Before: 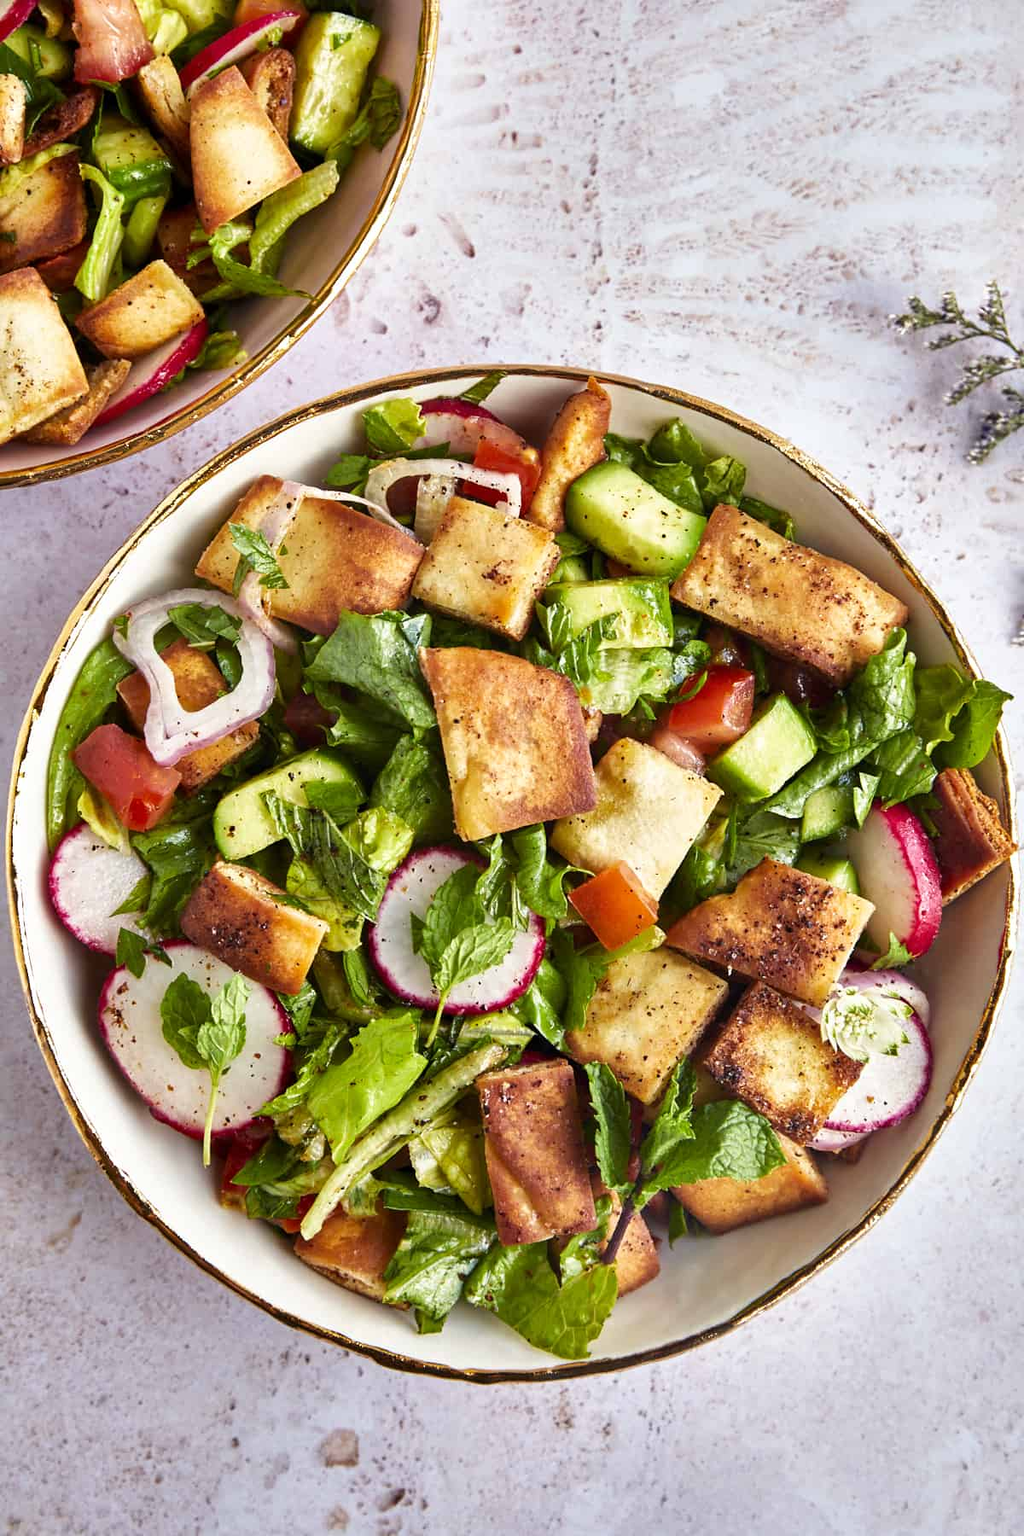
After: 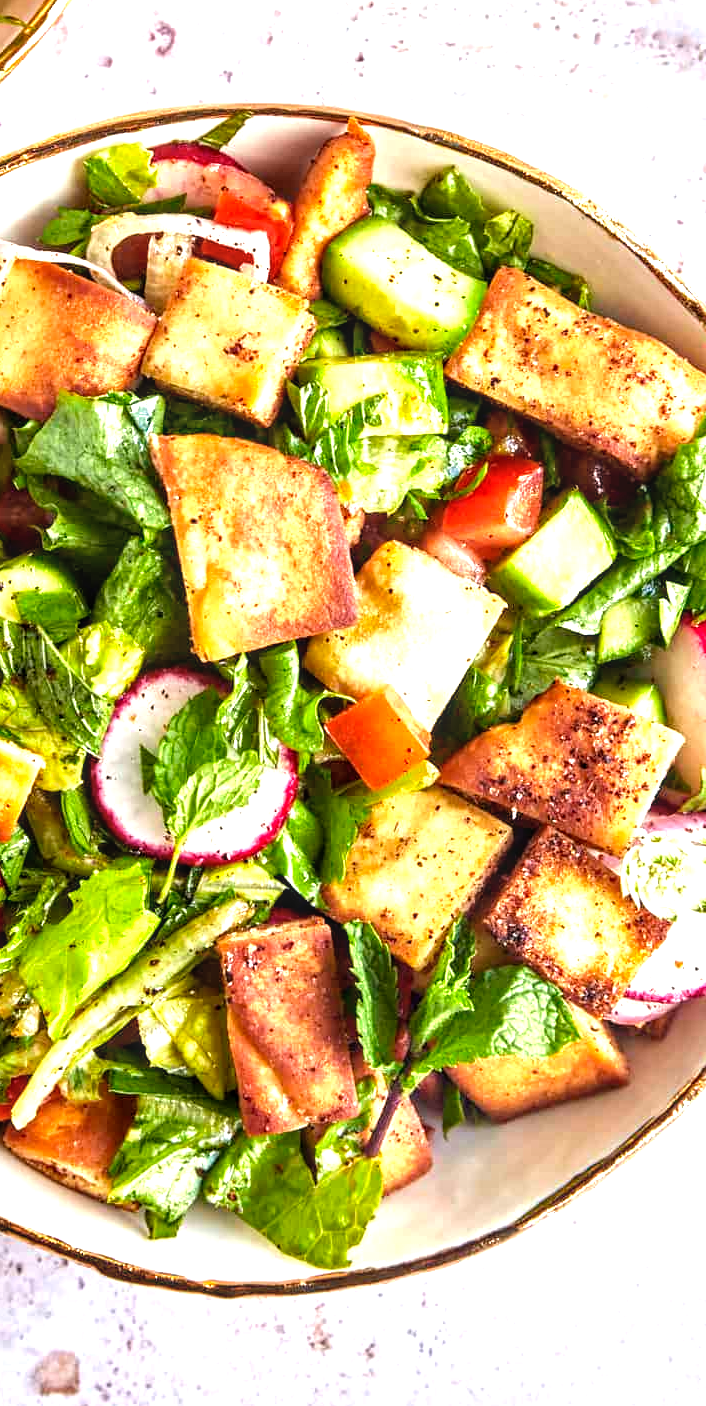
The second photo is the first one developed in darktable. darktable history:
local contrast: on, module defaults
crop and rotate: left 28.457%, top 18.04%, right 12.695%, bottom 3.842%
exposure: black level correction 0, exposure 0.499 EV, compensate highlight preservation false
velvia: strength 10.11%
tone equalizer: -8 EV -0.426 EV, -7 EV -0.42 EV, -6 EV -0.323 EV, -5 EV -0.234 EV, -3 EV 0.226 EV, -2 EV 0.338 EV, -1 EV 0.391 EV, +0 EV 0.387 EV
